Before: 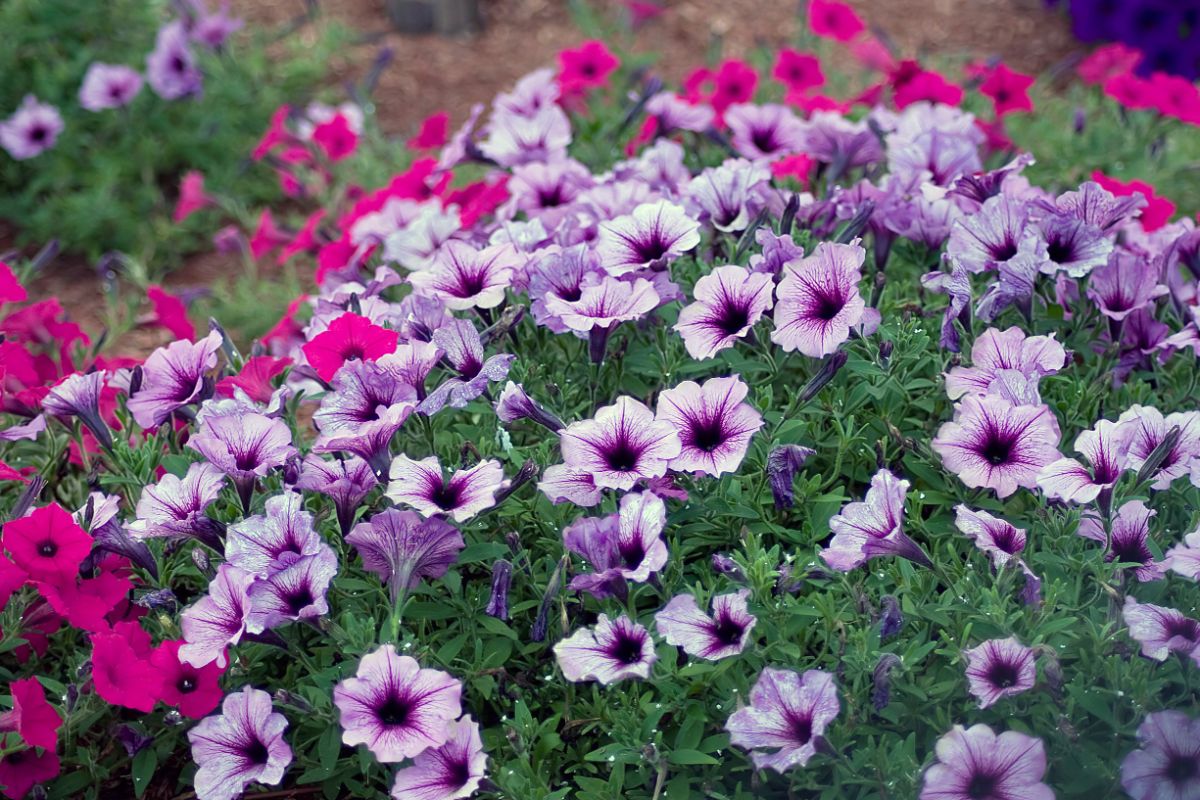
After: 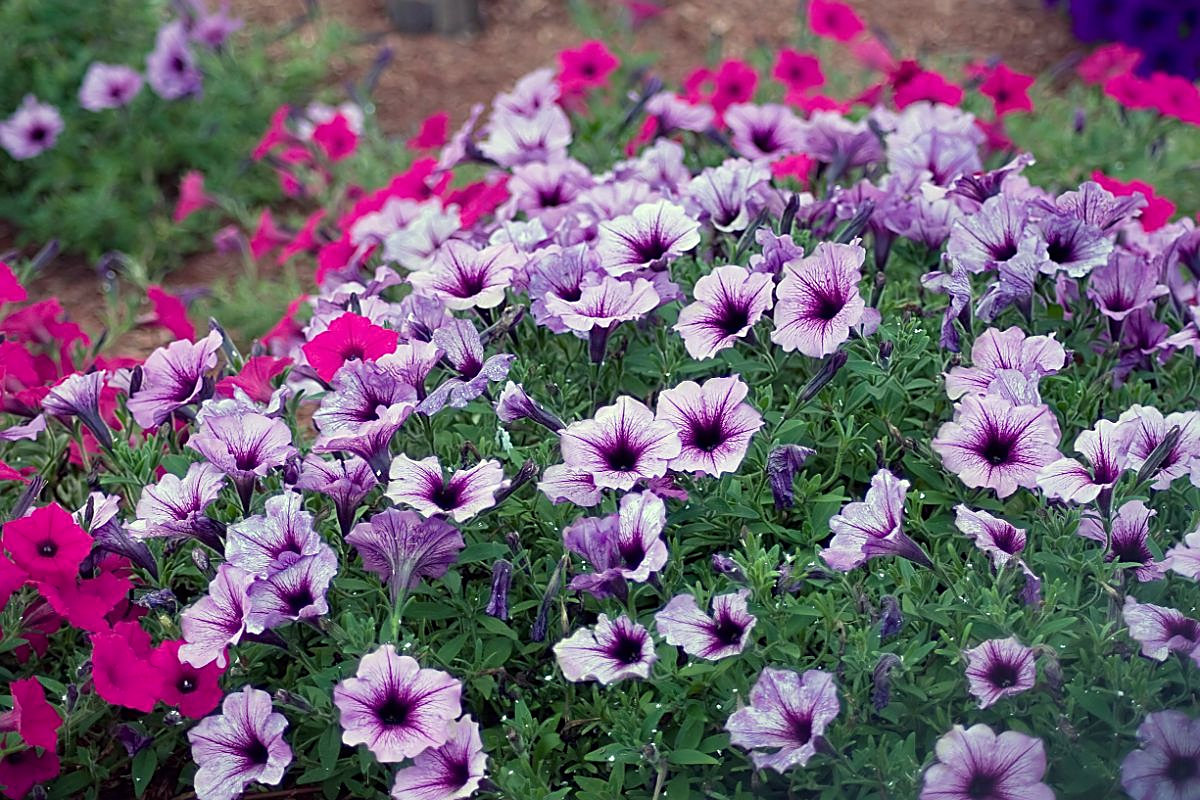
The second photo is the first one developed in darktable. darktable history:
sharpen: on, module defaults
shadows and highlights: shadows -22.46, highlights 44.28, soften with gaussian
